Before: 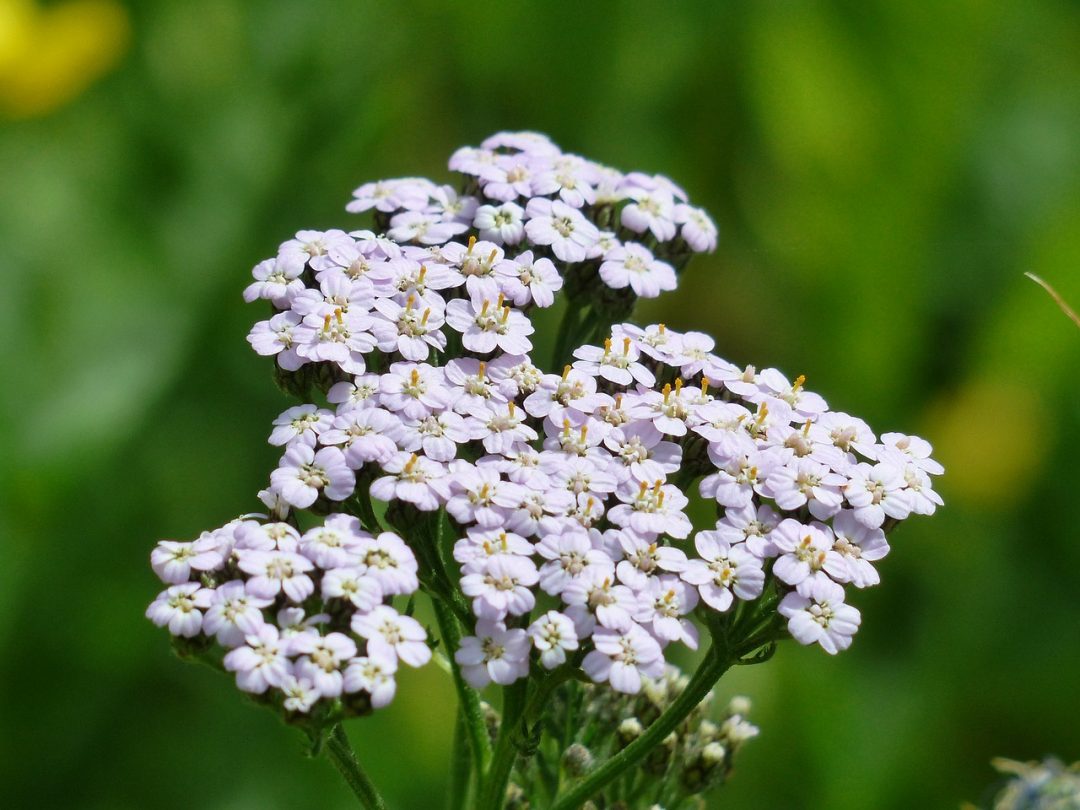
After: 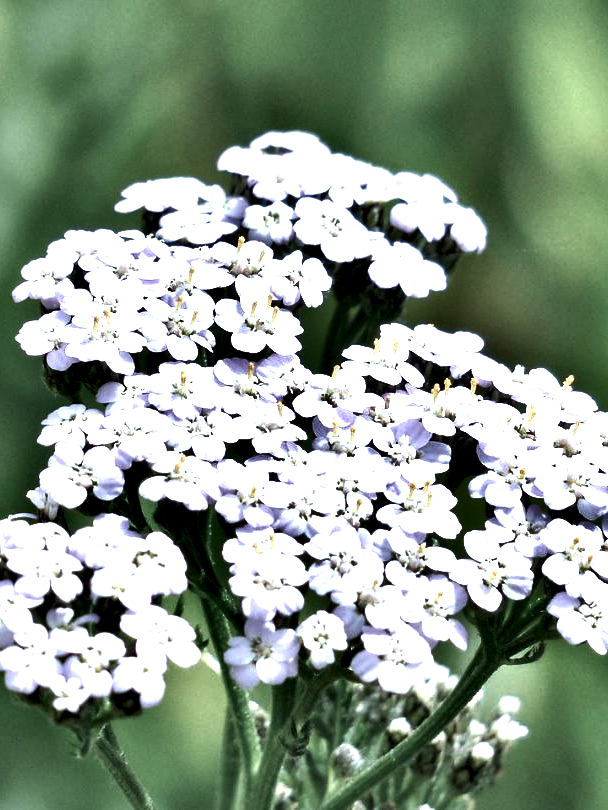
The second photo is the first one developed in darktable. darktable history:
crop: left 21.427%, right 22.252%
exposure: black level correction 0, exposure 1.2 EV, compensate highlight preservation false
contrast equalizer: y [[0.6 ×6], [0.55 ×6], [0 ×6], [0 ×6], [0 ×6]]
color zones: curves: ch0 [(0, 0.6) (0.129, 0.585) (0.193, 0.596) (0.429, 0.5) (0.571, 0.5) (0.714, 0.5) (0.857, 0.5) (1, 0.6)]; ch1 [(0, 0.453) (0.112, 0.245) (0.213, 0.252) (0.429, 0.233) (0.571, 0.231) (0.683, 0.242) (0.857, 0.296) (1, 0.453)]
shadows and highlights: soften with gaussian
color calibration: illuminant custom, x 0.39, y 0.392, temperature 3873.35 K
